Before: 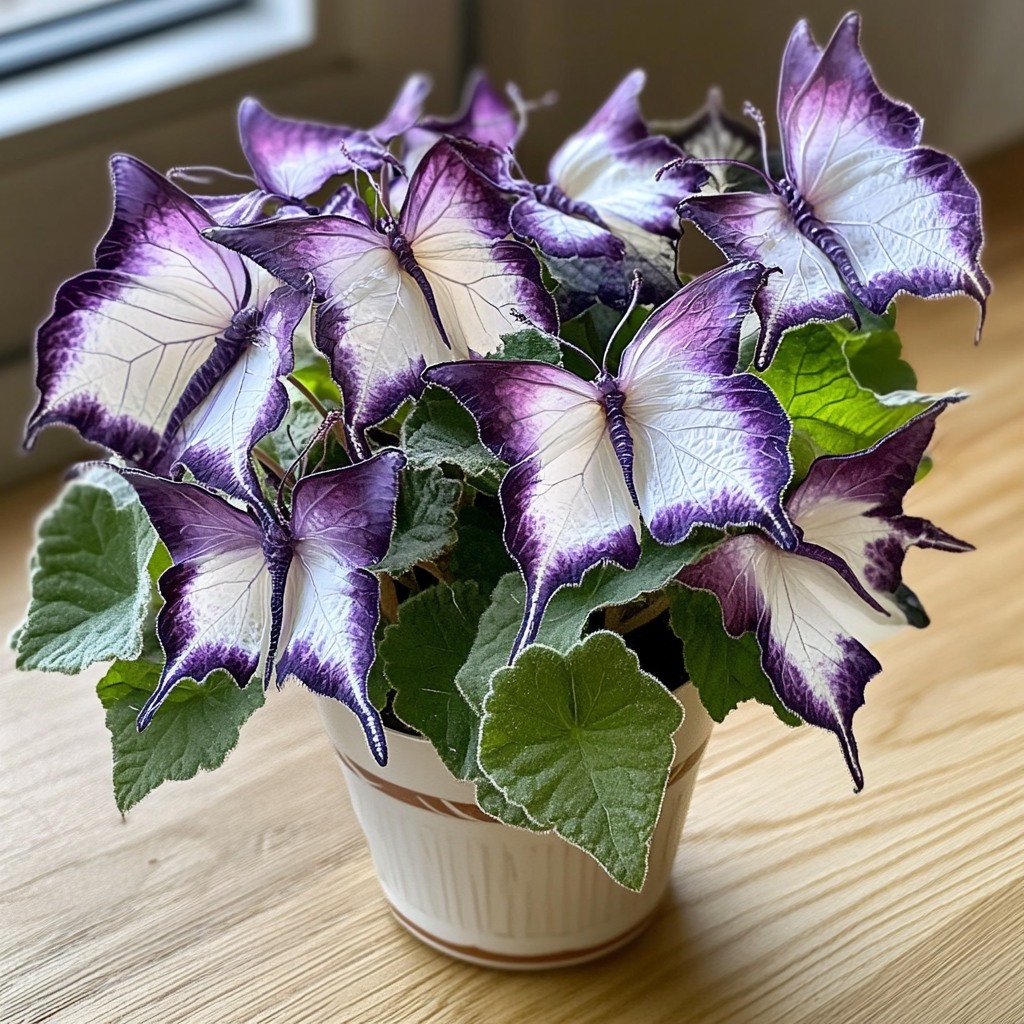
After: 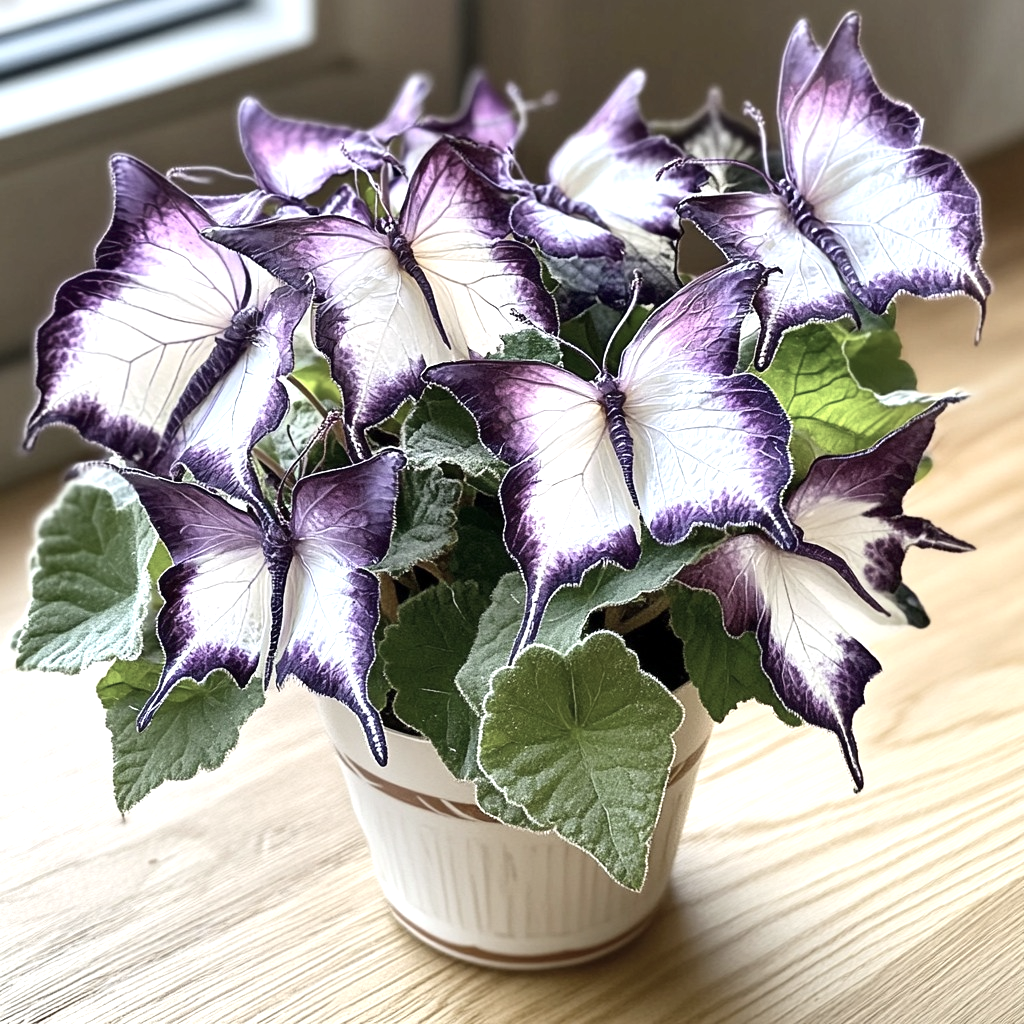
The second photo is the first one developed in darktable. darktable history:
exposure: exposure 0.669 EV, compensate highlight preservation false
contrast brightness saturation: contrast 0.1, saturation -0.36
